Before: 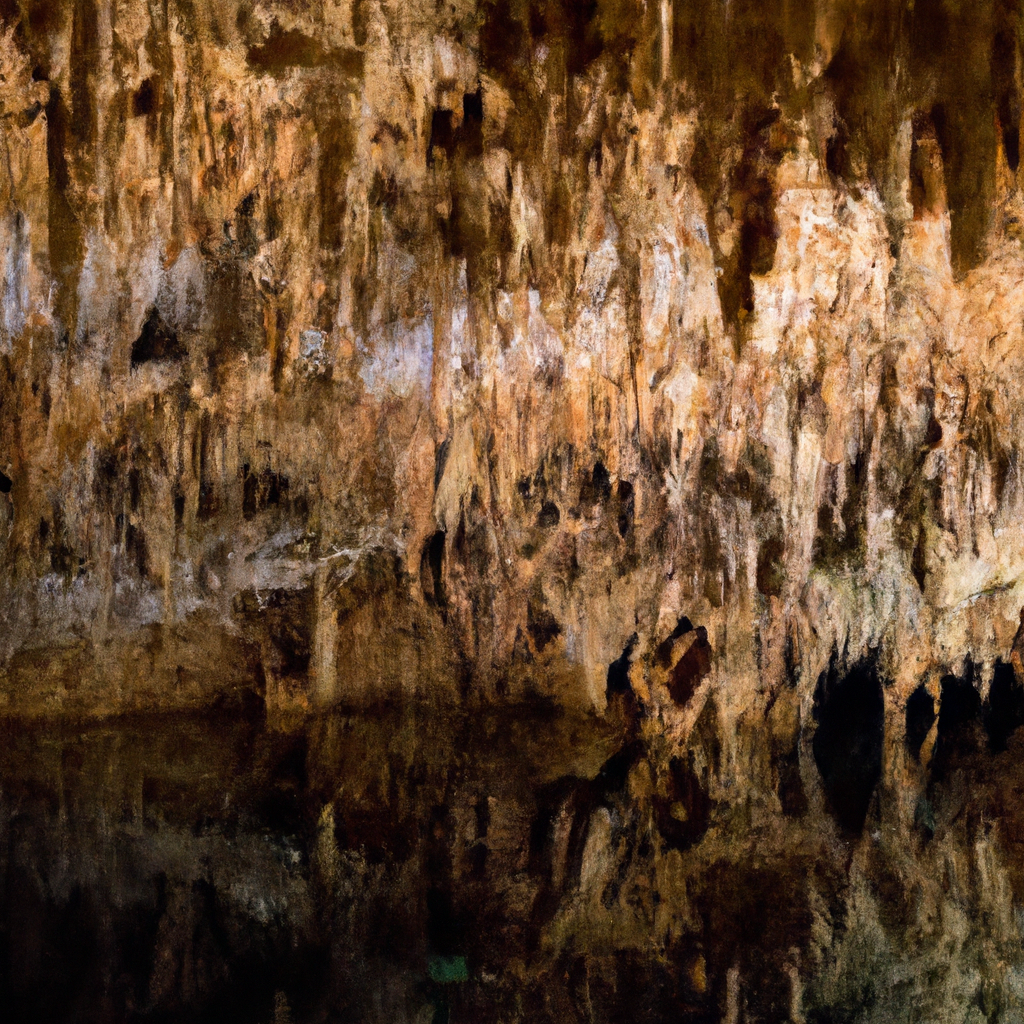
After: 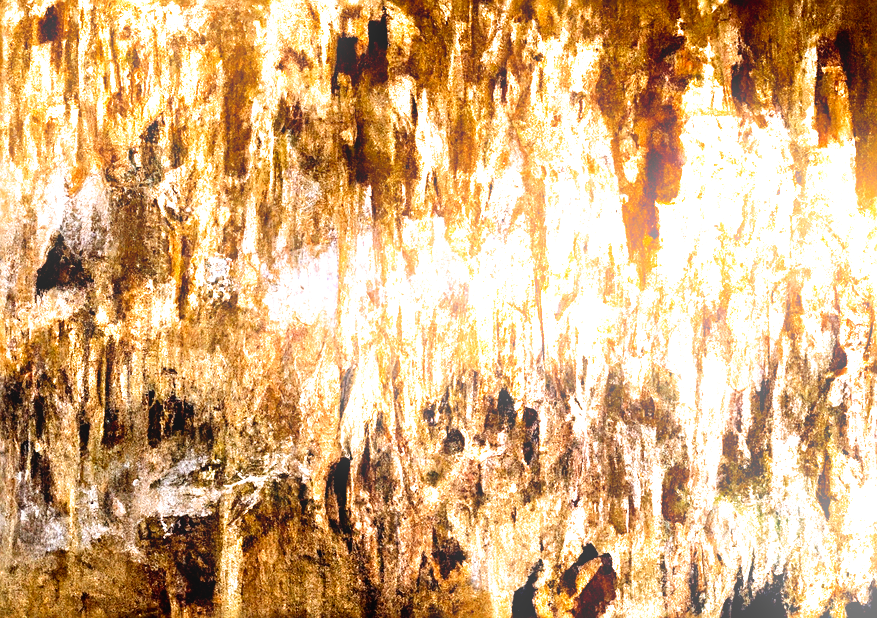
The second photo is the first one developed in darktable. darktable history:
bloom: size 9%, threshold 100%, strength 7%
sharpen: on, module defaults
filmic rgb: black relative exposure -8.7 EV, white relative exposure 2.7 EV, threshold 3 EV, target black luminance 0%, hardness 6.25, latitude 76.53%, contrast 1.326, shadows ↔ highlights balance -0.349%, preserve chrominance no, color science v4 (2020), enable highlight reconstruction true
exposure: black level correction 0, exposure 1.6 EV, compensate exposure bias true, compensate highlight preservation false
white balance: emerald 1
crop and rotate: left 9.345%, top 7.22%, right 4.982%, bottom 32.331%
